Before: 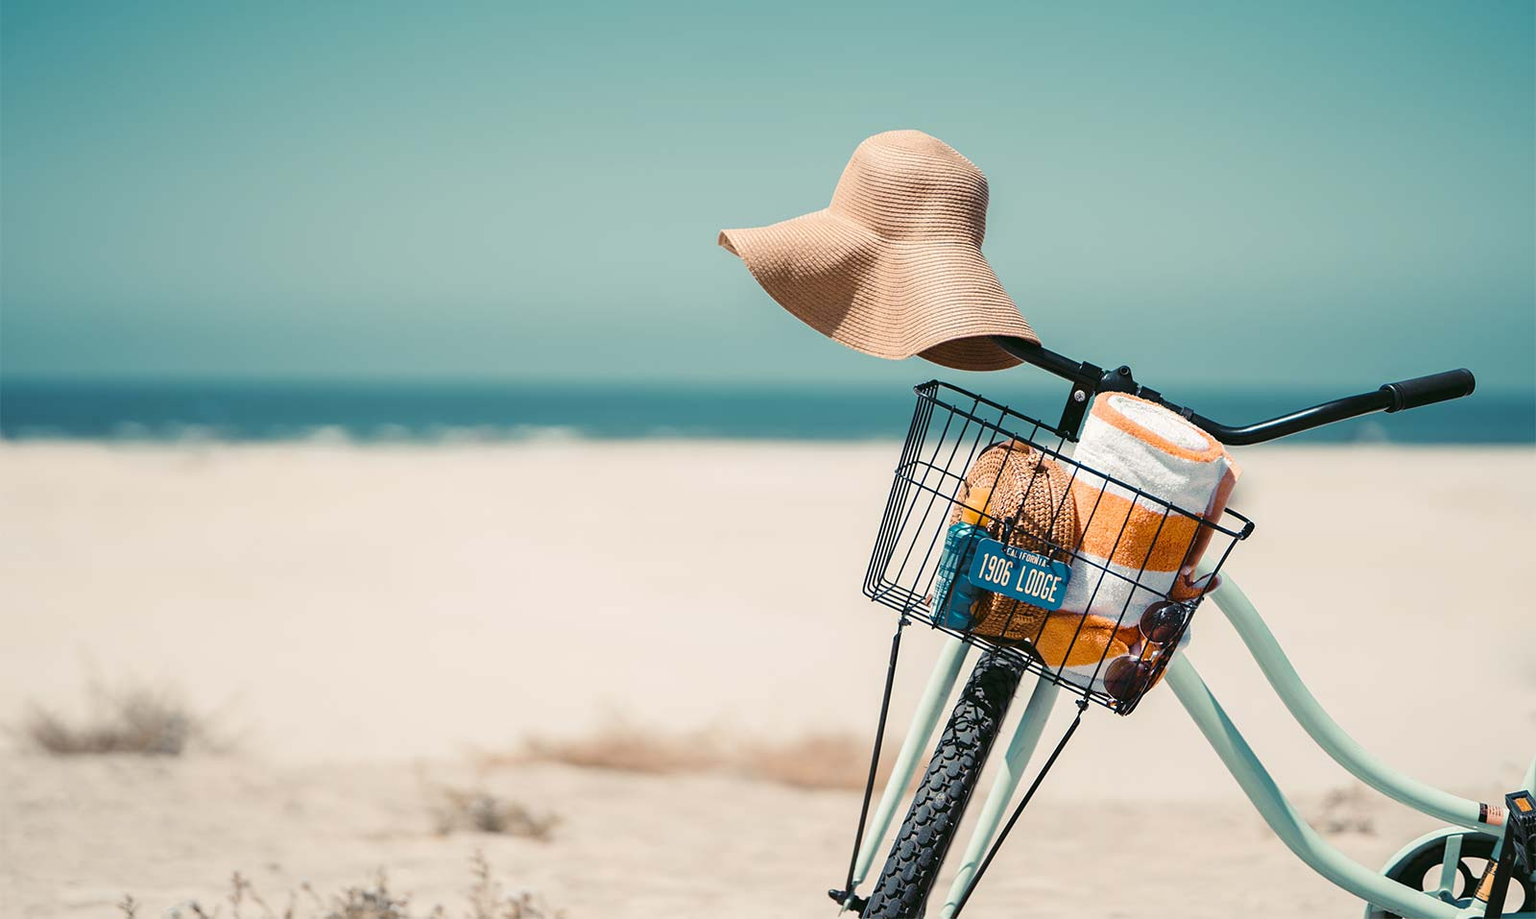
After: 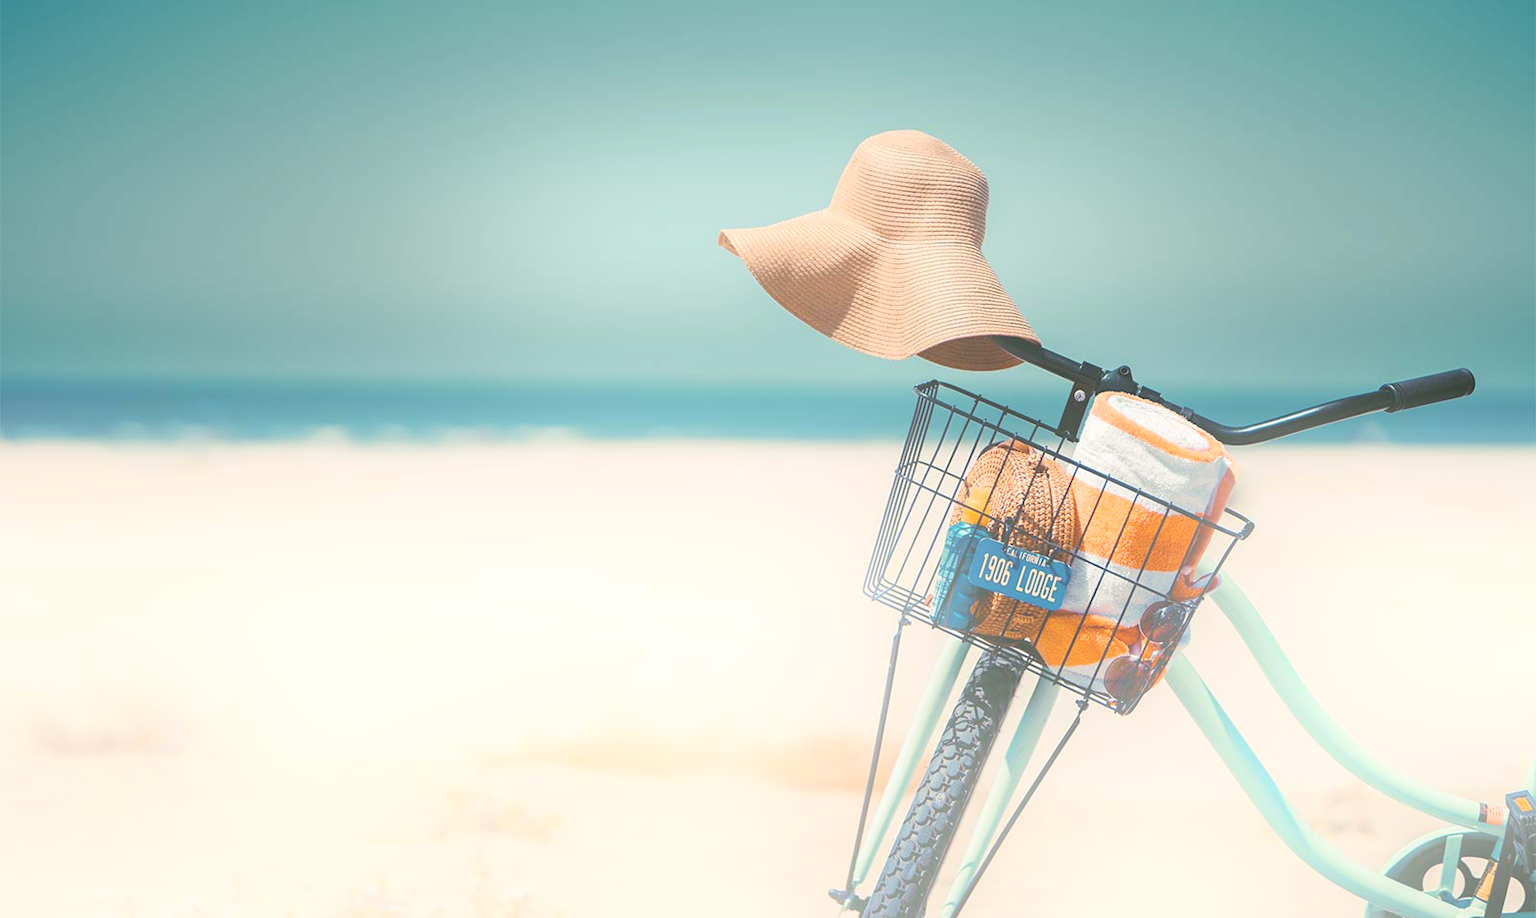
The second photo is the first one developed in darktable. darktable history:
bloom: on, module defaults
exposure: compensate highlight preservation false
